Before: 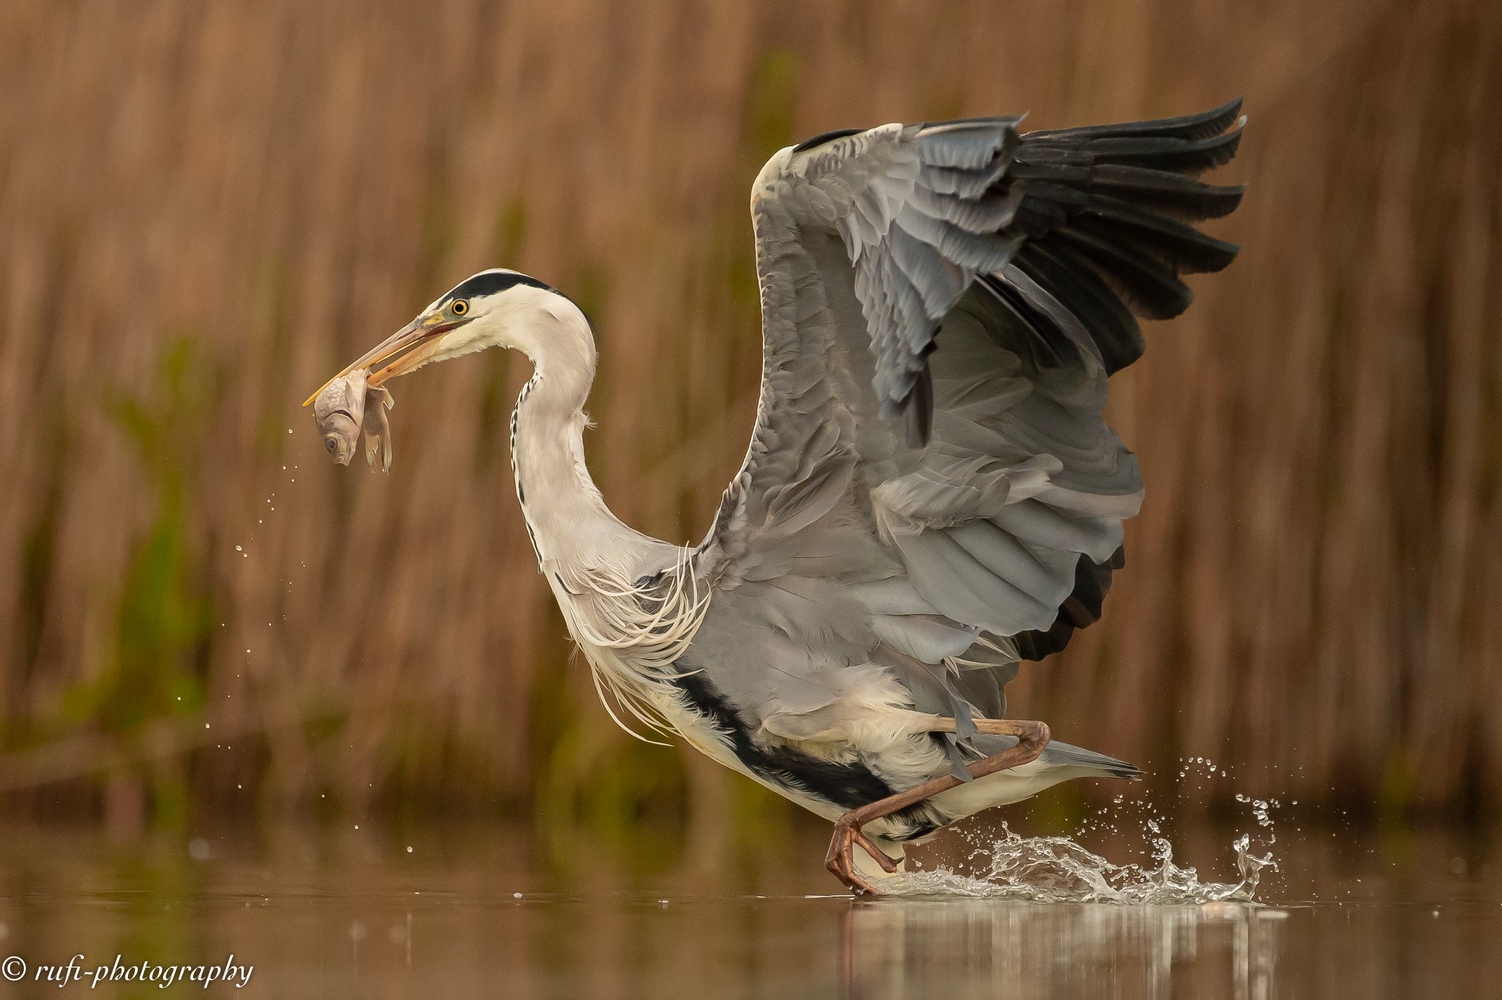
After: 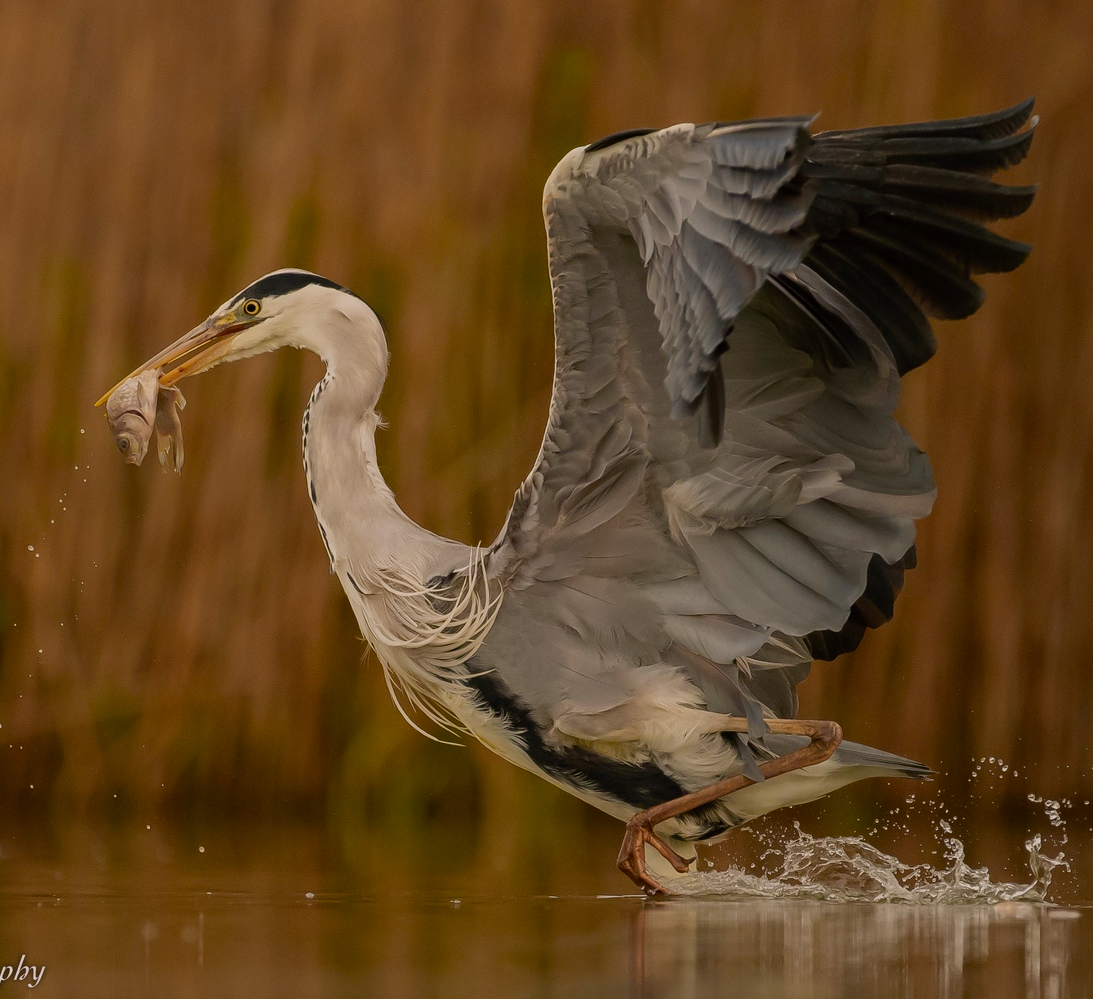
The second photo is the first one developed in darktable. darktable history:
exposure: black level correction 0, exposure -0.698 EV, compensate exposure bias true, compensate highlight preservation false
color correction: highlights a* 5.74, highlights b* 4.8
crop: left 13.876%, right 13.354%
color balance rgb: perceptual saturation grading › global saturation 20%, perceptual saturation grading › highlights -25.291%, perceptual saturation grading › shadows 24.934%
